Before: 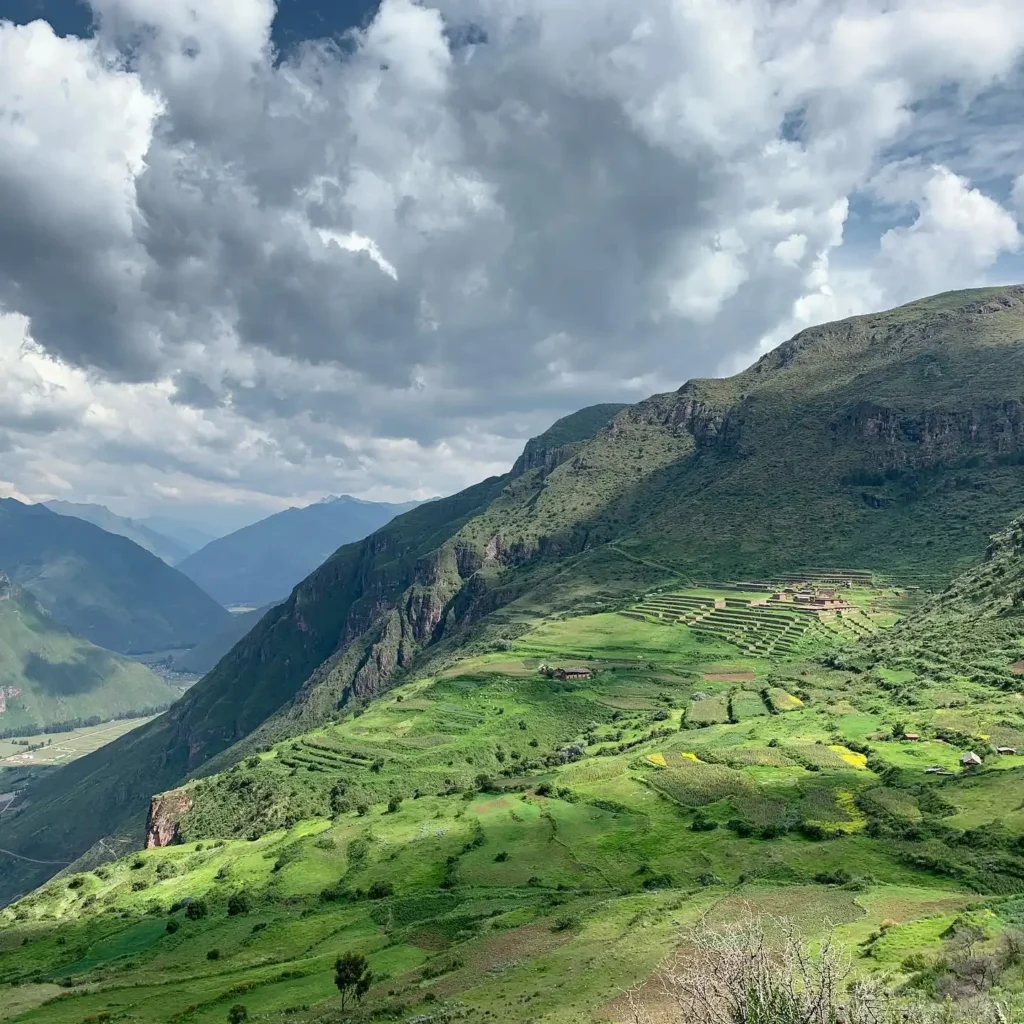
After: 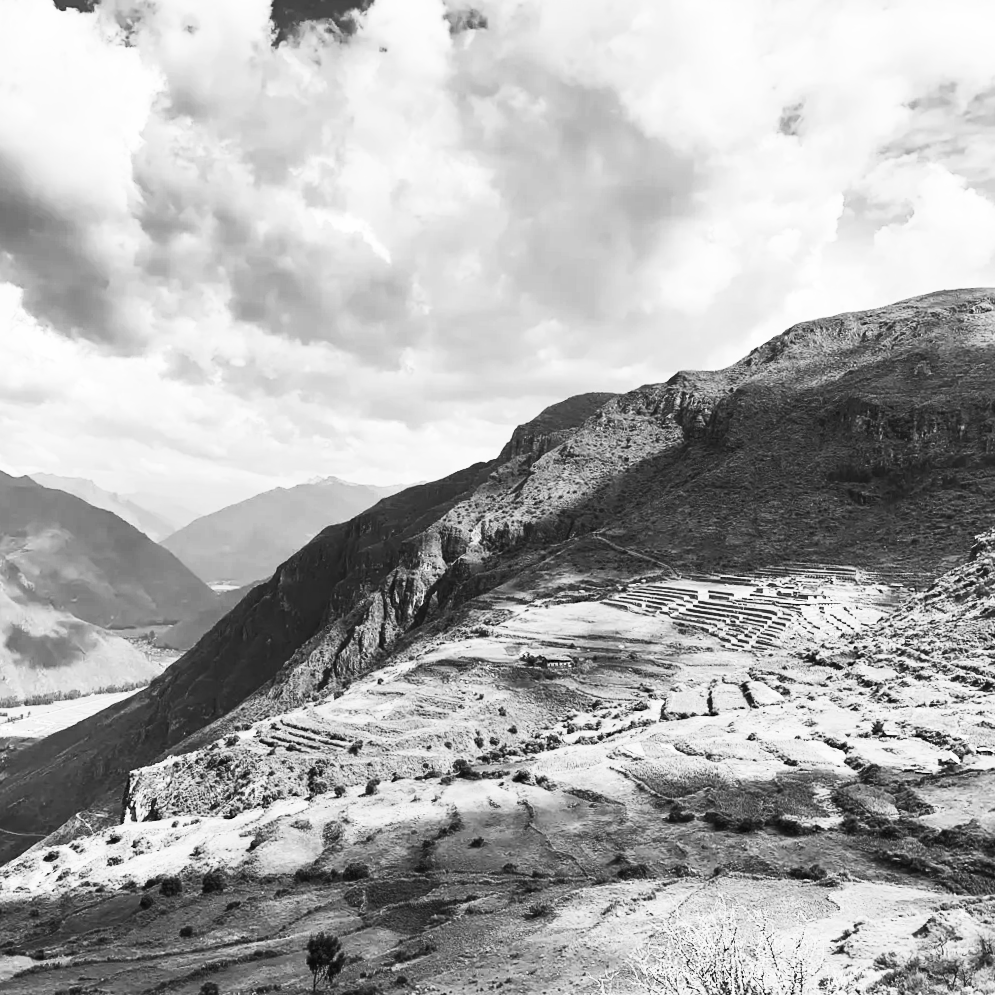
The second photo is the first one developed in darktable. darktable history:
contrast brightness saturation: contrast 0.62, brightness 0.34, saturation 0.14
monochrome: on, module defaults
white balance: red 0.983, blue 1.036
crop and rotate: angle -1.69°
